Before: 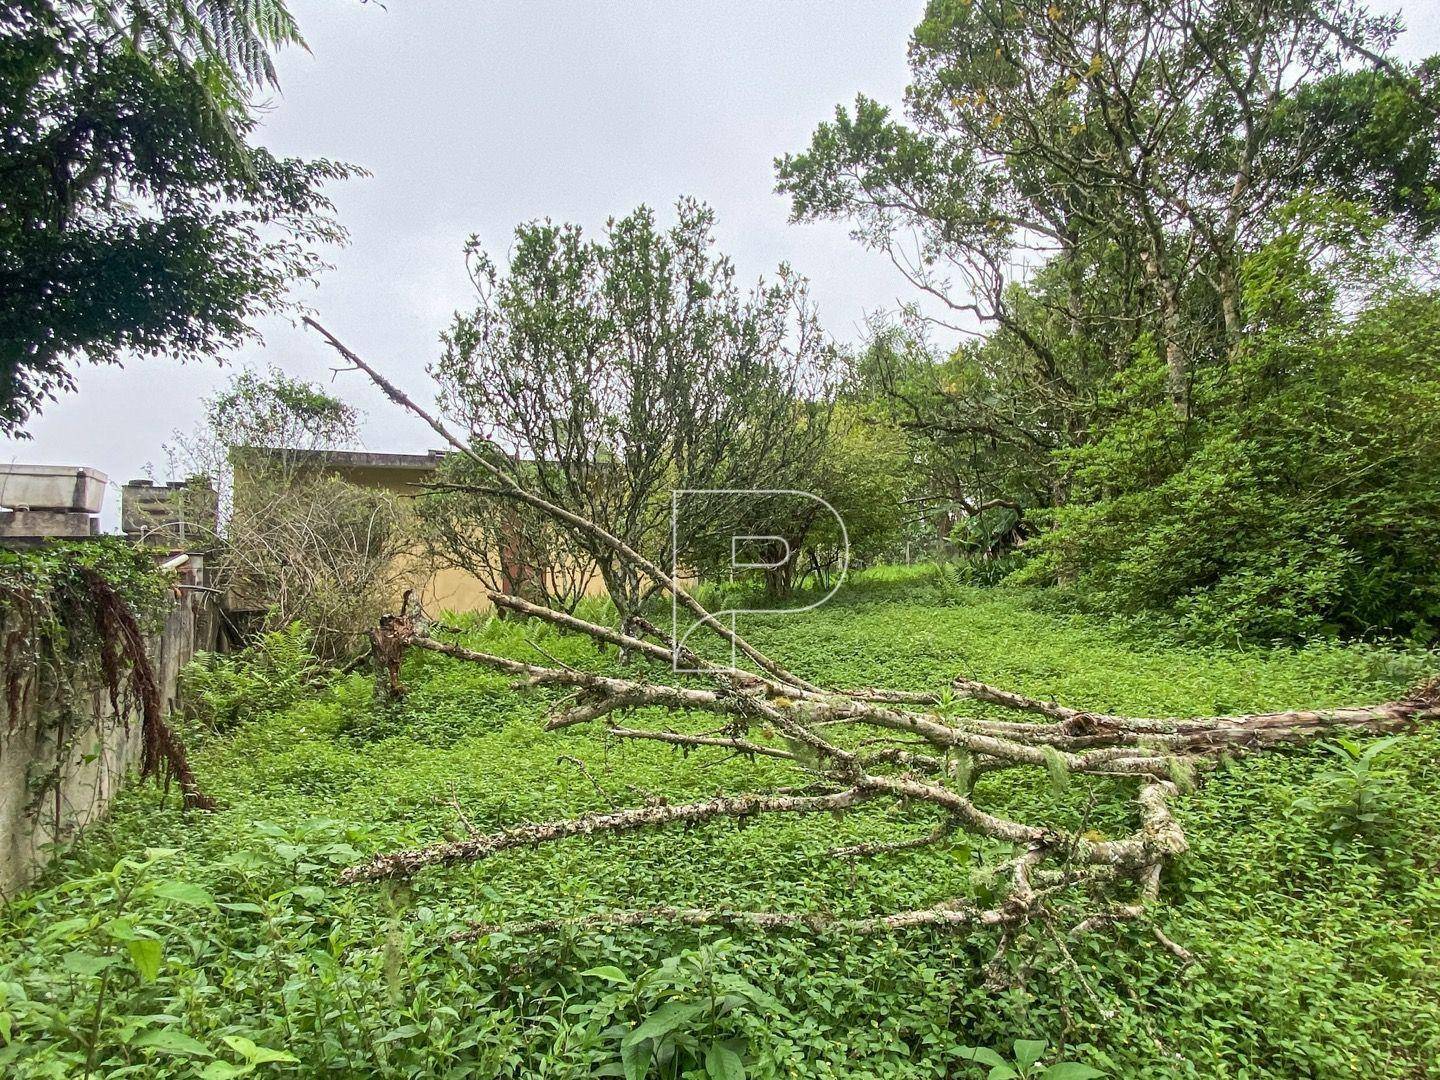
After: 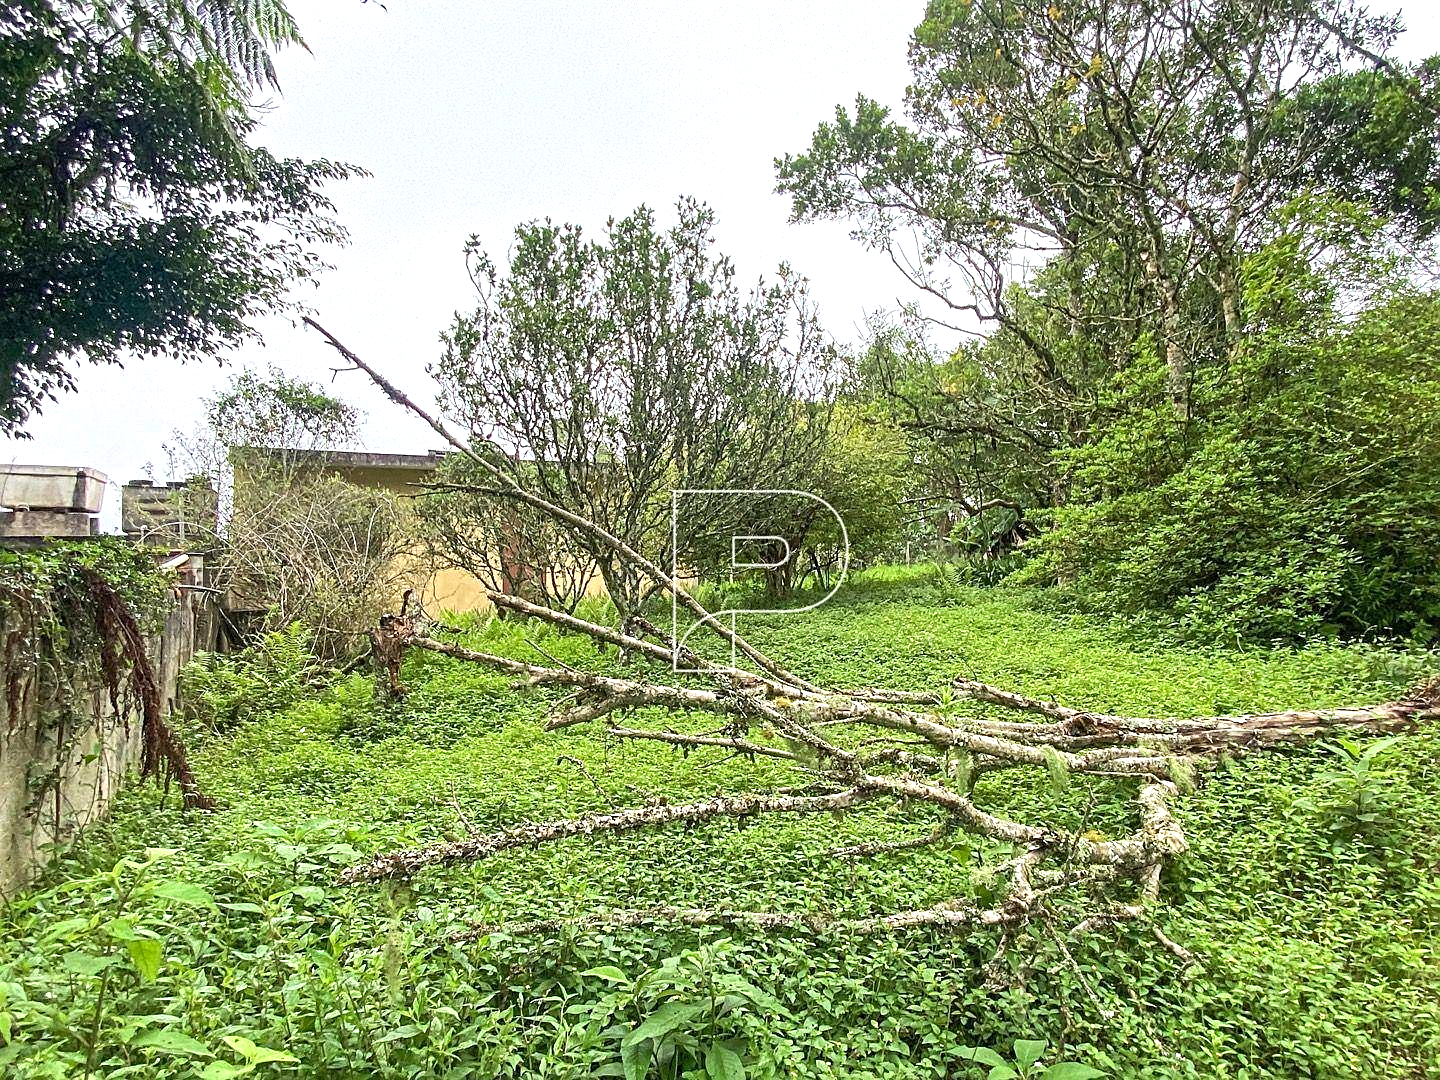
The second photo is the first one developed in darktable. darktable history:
exposure: black level correction 0, exposure 0.499 EV, compensate highlight preservation false
haze removal: compatibility mode true
sharpen: on, module defaults
